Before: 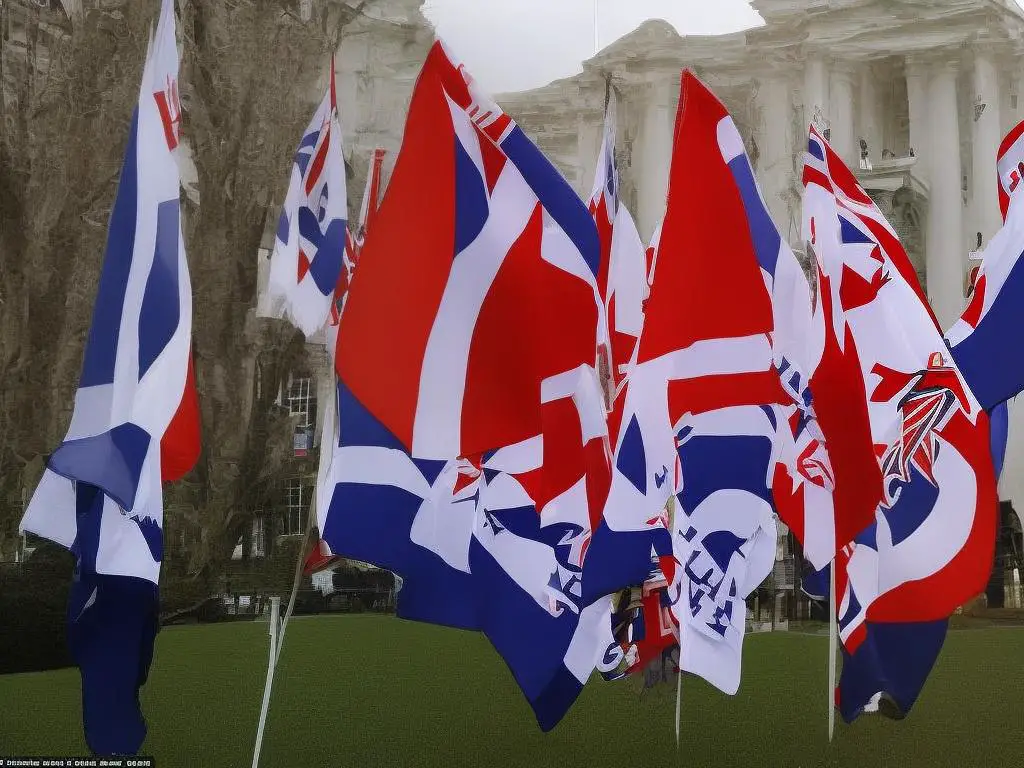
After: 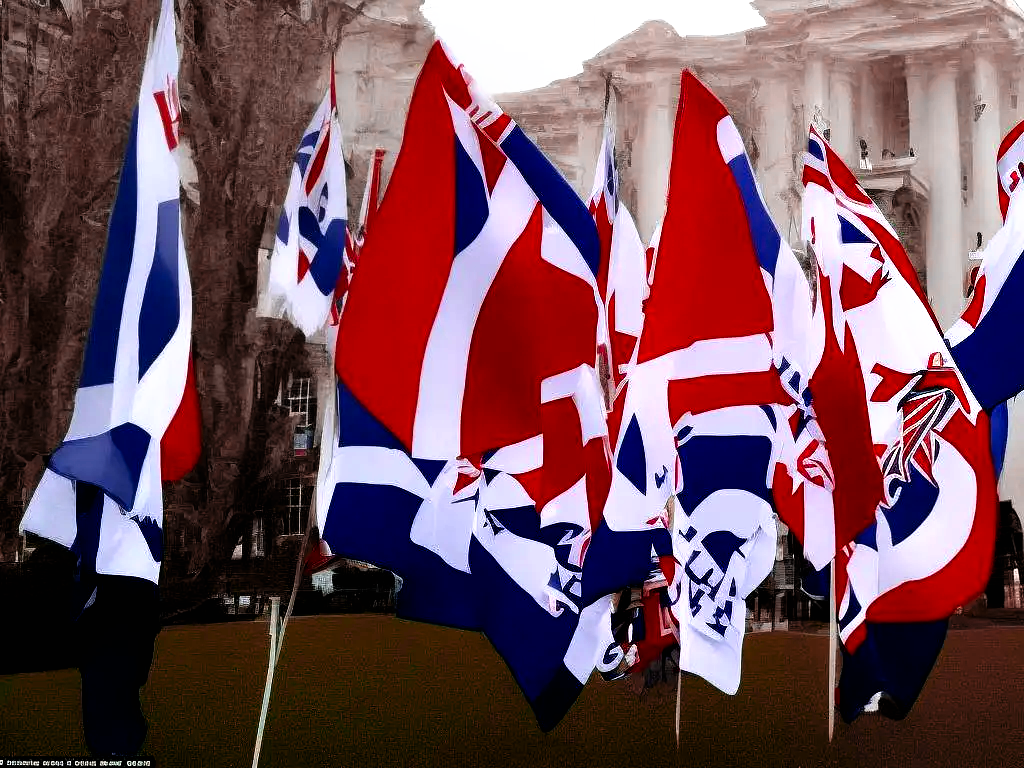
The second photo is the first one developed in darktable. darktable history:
filmic rgb: black relative exposure -8.2 EV, white relative exposure 2.2 EV, threshold 3 EV, hardness 7.11, latitude 85.74%, contrast 1.696, highlights saturation mix -4%, shadows ↔ highlights balance -2.69%, preserve chrominance no, color science v5 (2021), contrast in shadows safe, contrast in highlights safe, enable highlight reconstruction true
color zones: curves: ch2 [(0, 0.5) (0.084, 0.497) (0.323, 0.335) (0.4, 0.497) (1, 0.5)], process mode strong
